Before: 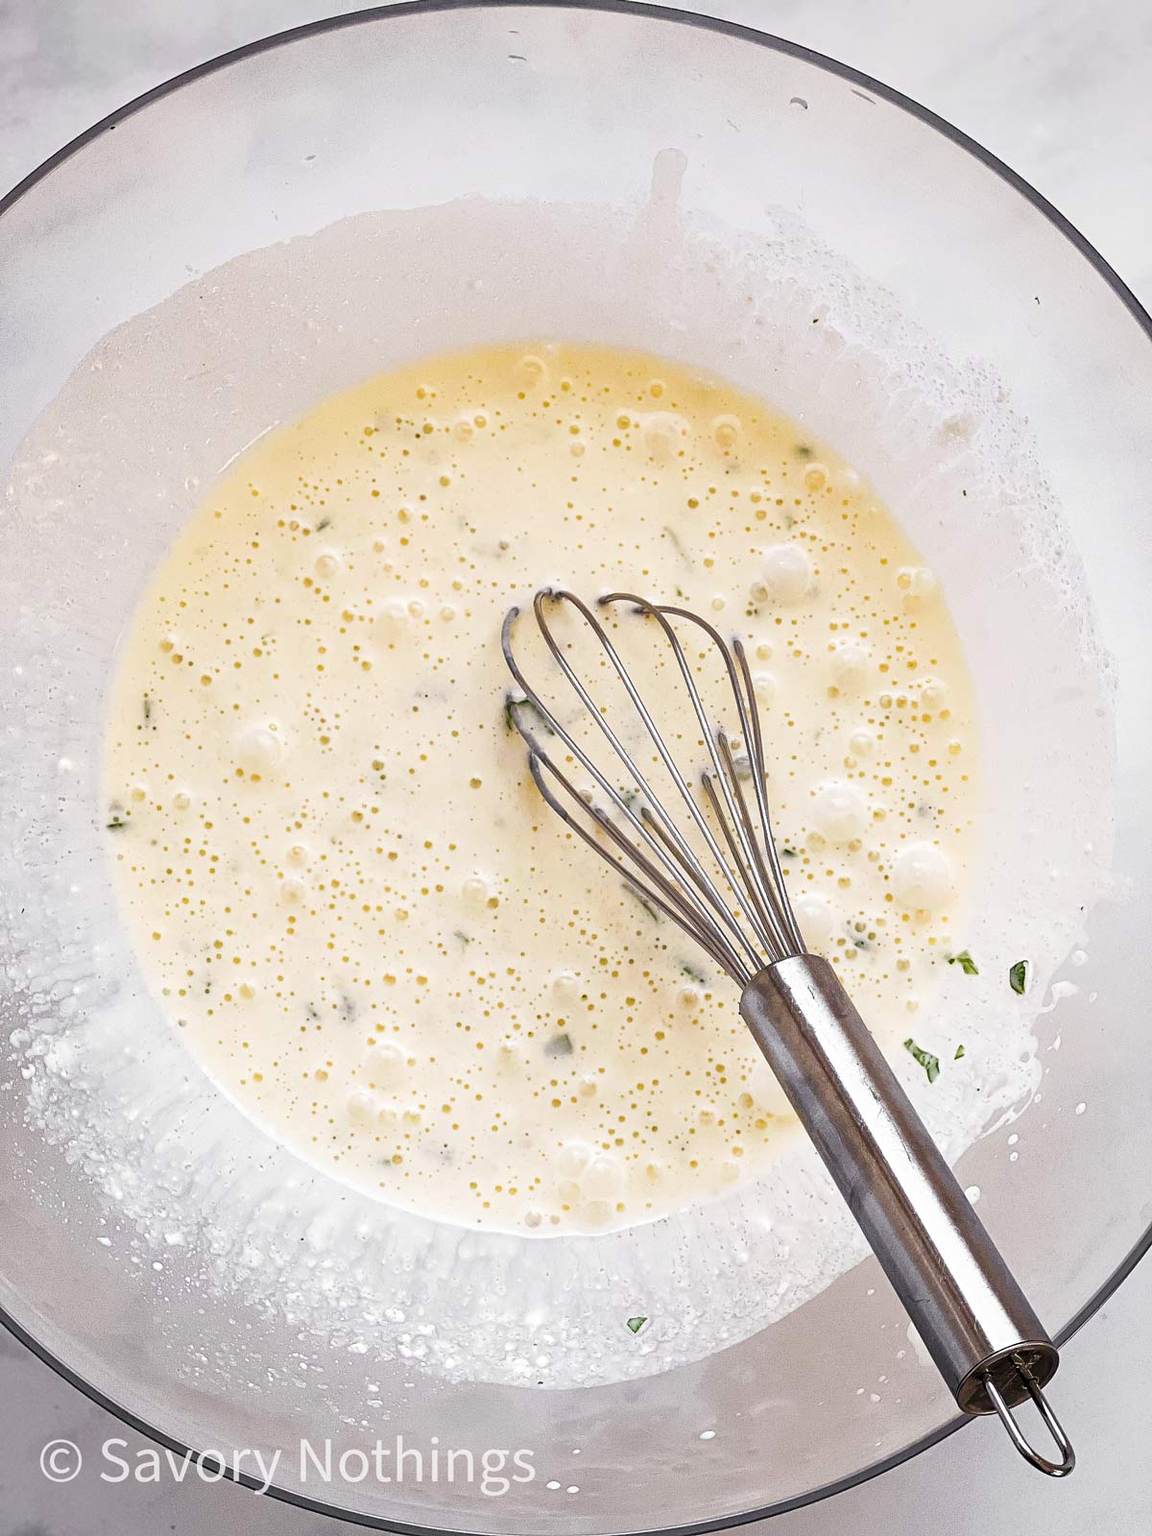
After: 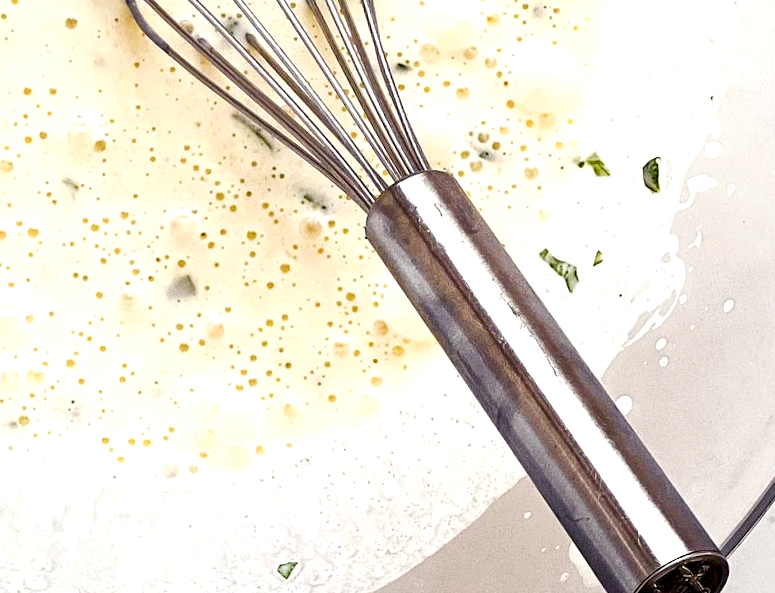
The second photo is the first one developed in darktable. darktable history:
crop and rotate: left 35.509%, top 50.238%, bottom 4.934%
rotate and perspective: rotation -5°, crop left 0.05, crop right 0.952, crop top 0.11, crop bottom 0.89
color correction: saturation 0.8
color balance rgb: shadows lift › luminance -21.66%, shadows lift › chroma 6.57%, shadows lift › hue 270°, power › chroma 0.68%, power › hue 60°, highlights gain › luminance 6.08%, highlights gain › chroma 1.33%, highlights gain › hue 90°, global offset › luminance -0.87%, perceptual saturation grading › global saturation 26.86%, perceptual saturation grading › highlights -28.39%, perceptual saturation grading › mid-tones 15.22%, perceptual saturation grading › shadows 33.98%, perceptual brilliance grading › highlights 10%, perceptual brilliance grading › mid-tones 5%
